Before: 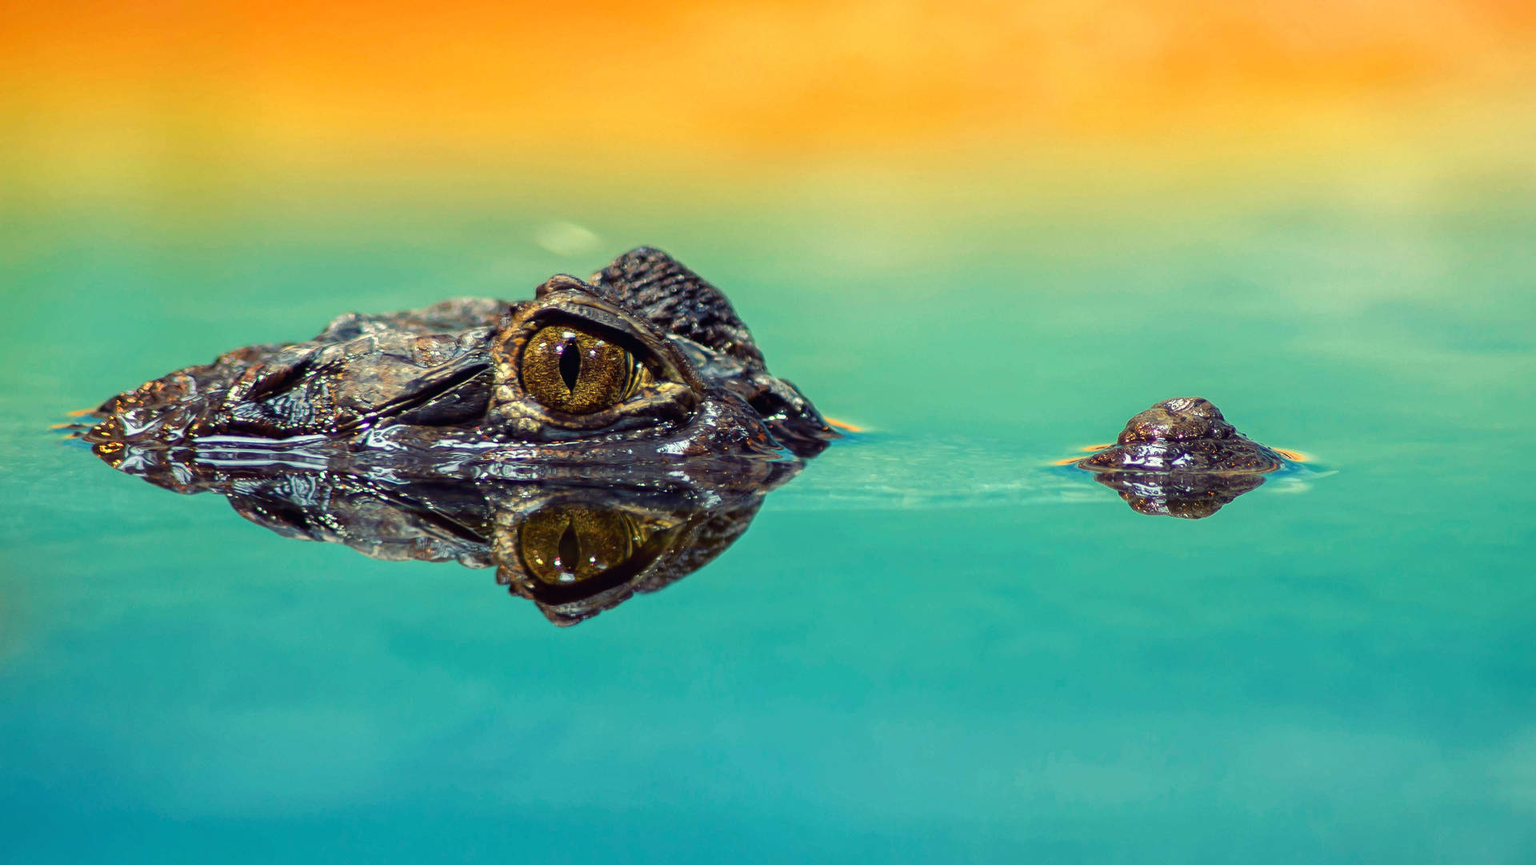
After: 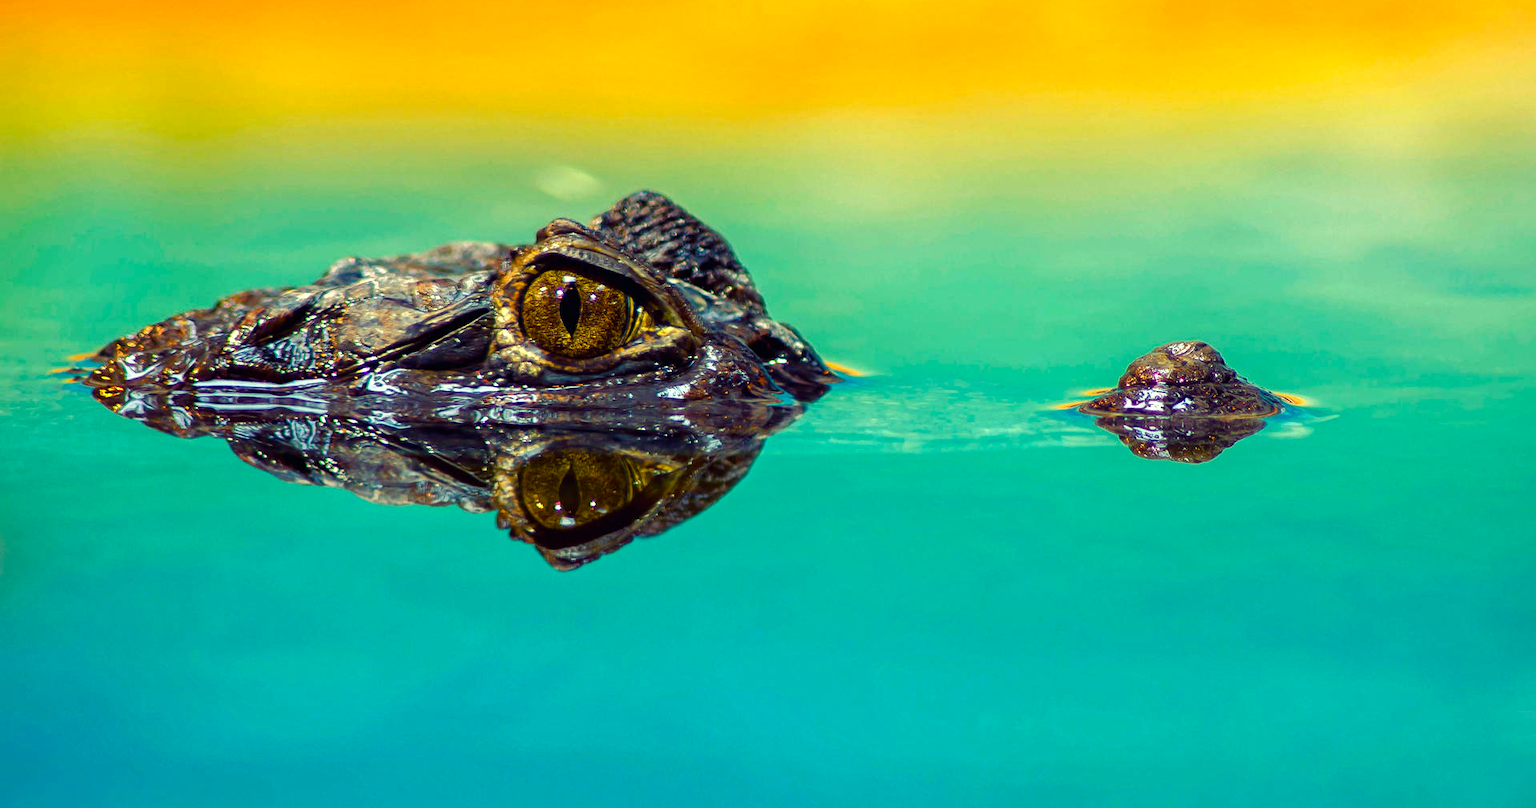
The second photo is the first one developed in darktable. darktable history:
color balance rgb: power › hue 311.33°, perceptual saturation grading › global saturation 27.578%, perceptual saturation grading › highlights -25.13%, perceptual saturation grading › shadows 23.978%, global vibrance 35.4%, contrast 9.491%
crop and rotate: top 6.546%
